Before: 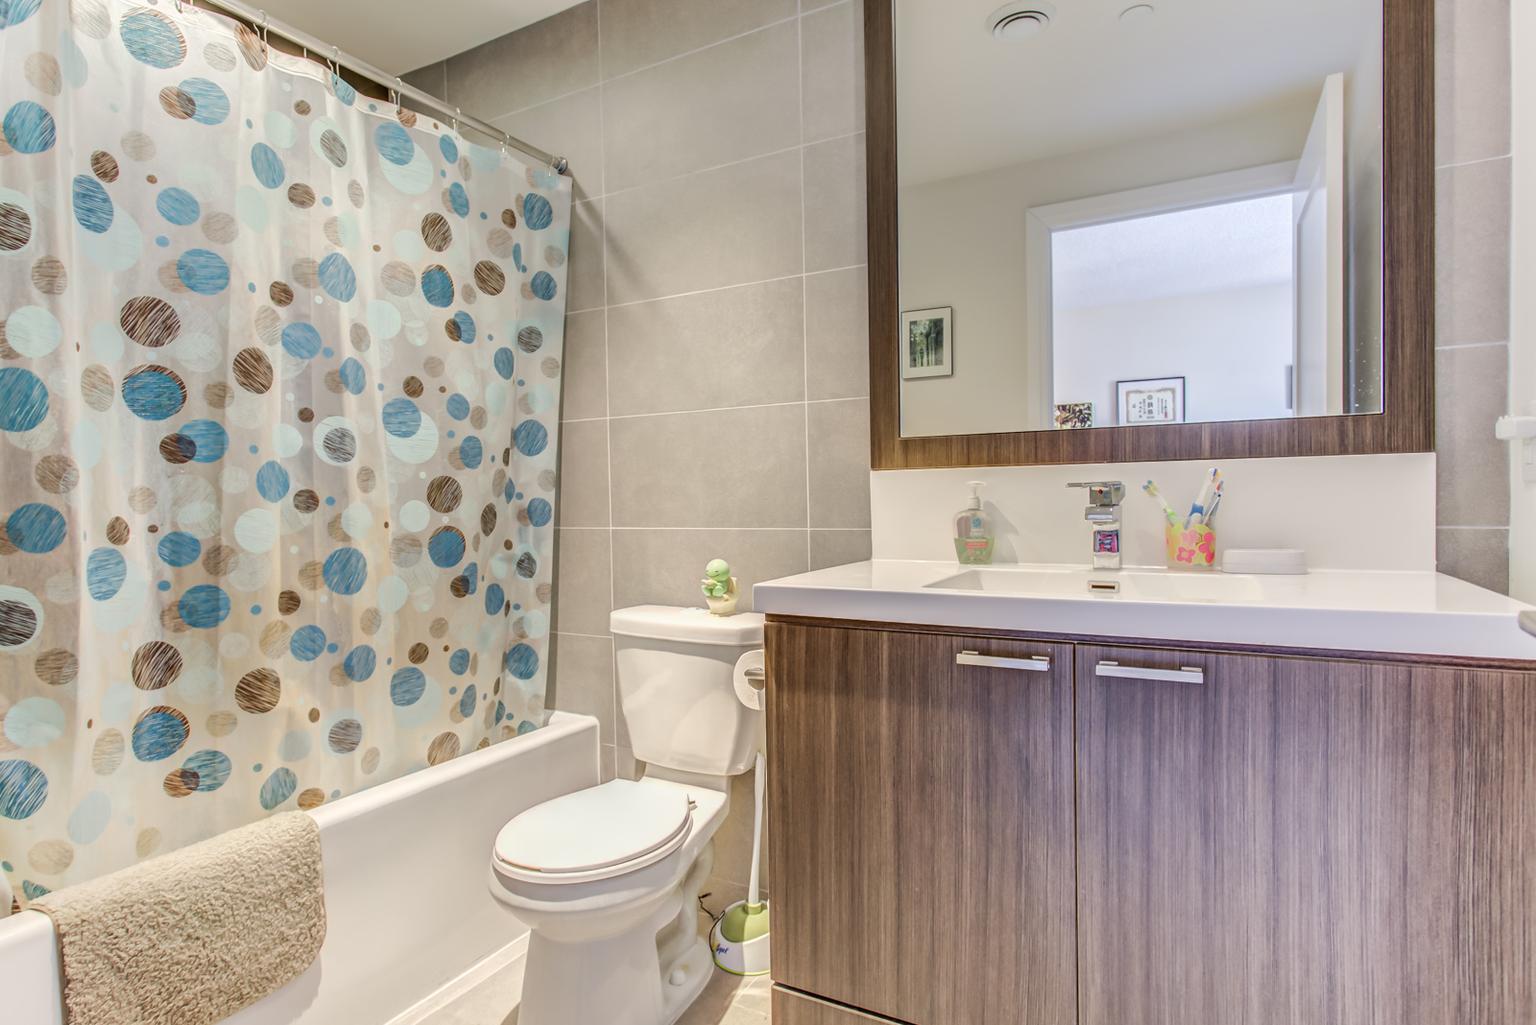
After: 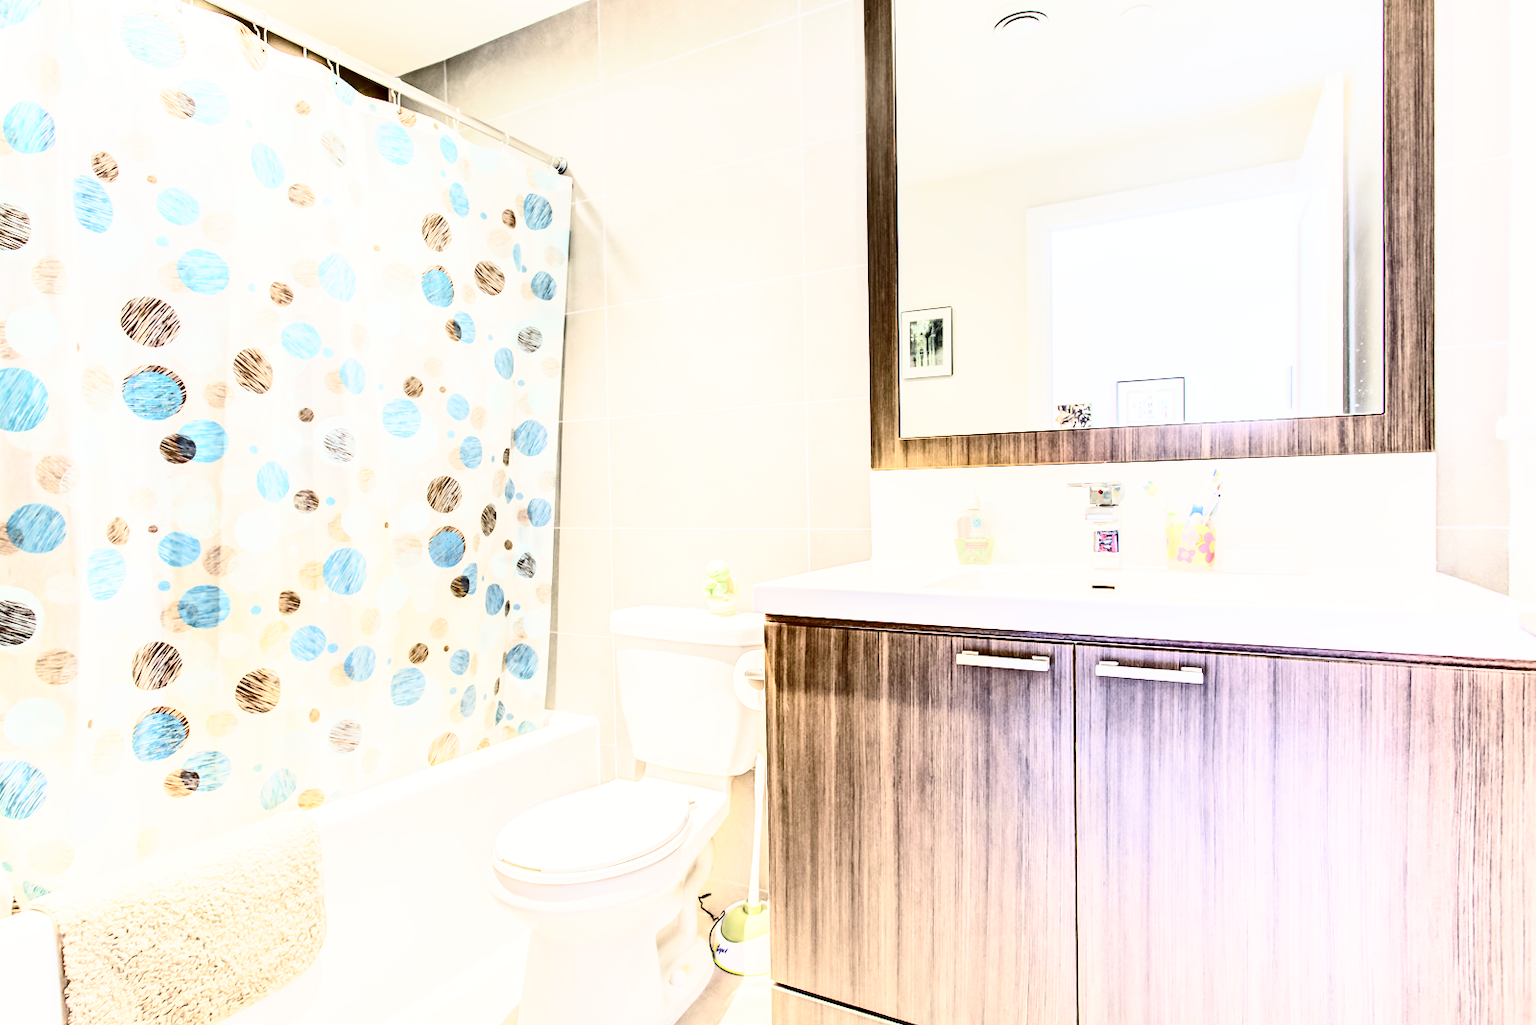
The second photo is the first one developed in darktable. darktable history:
exposure: black level correction 0, compensate exposure bias true, compensate highlight preservation false
base curve: curves: ch0 [(0, 0) (0.012, 0.01) (0.073, 0.168) (0.31, 0.711) (0.645, 0.957) (1, 1)], preserve colors none
contrast brightness saturation: contrast 0.489, saturation -0.09
